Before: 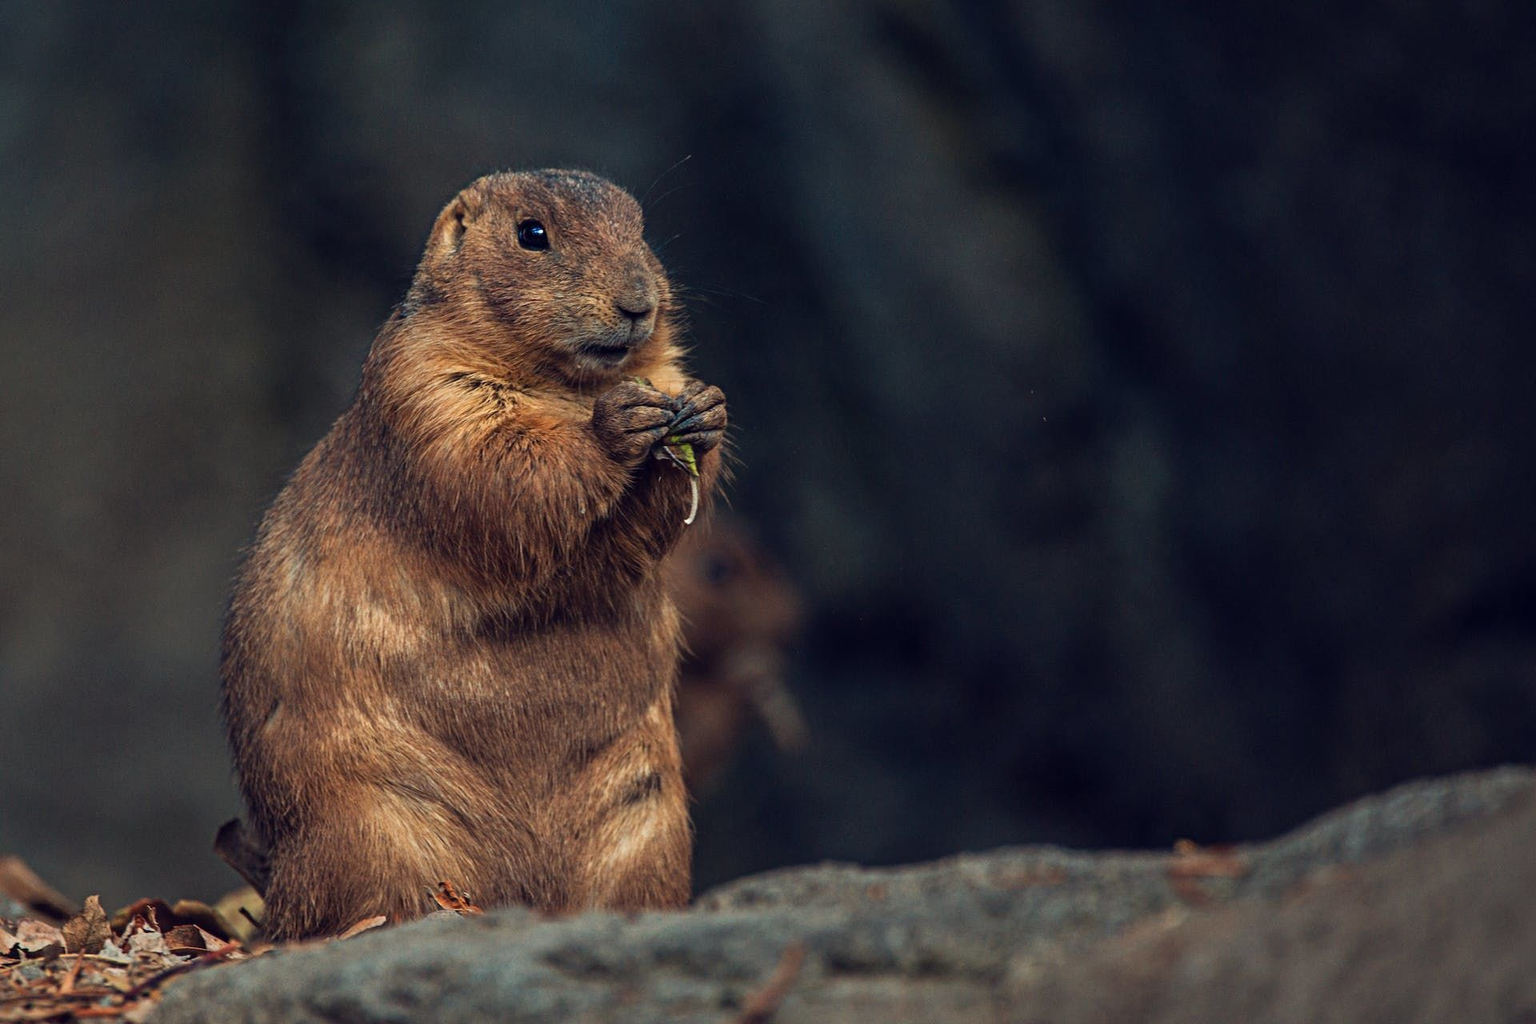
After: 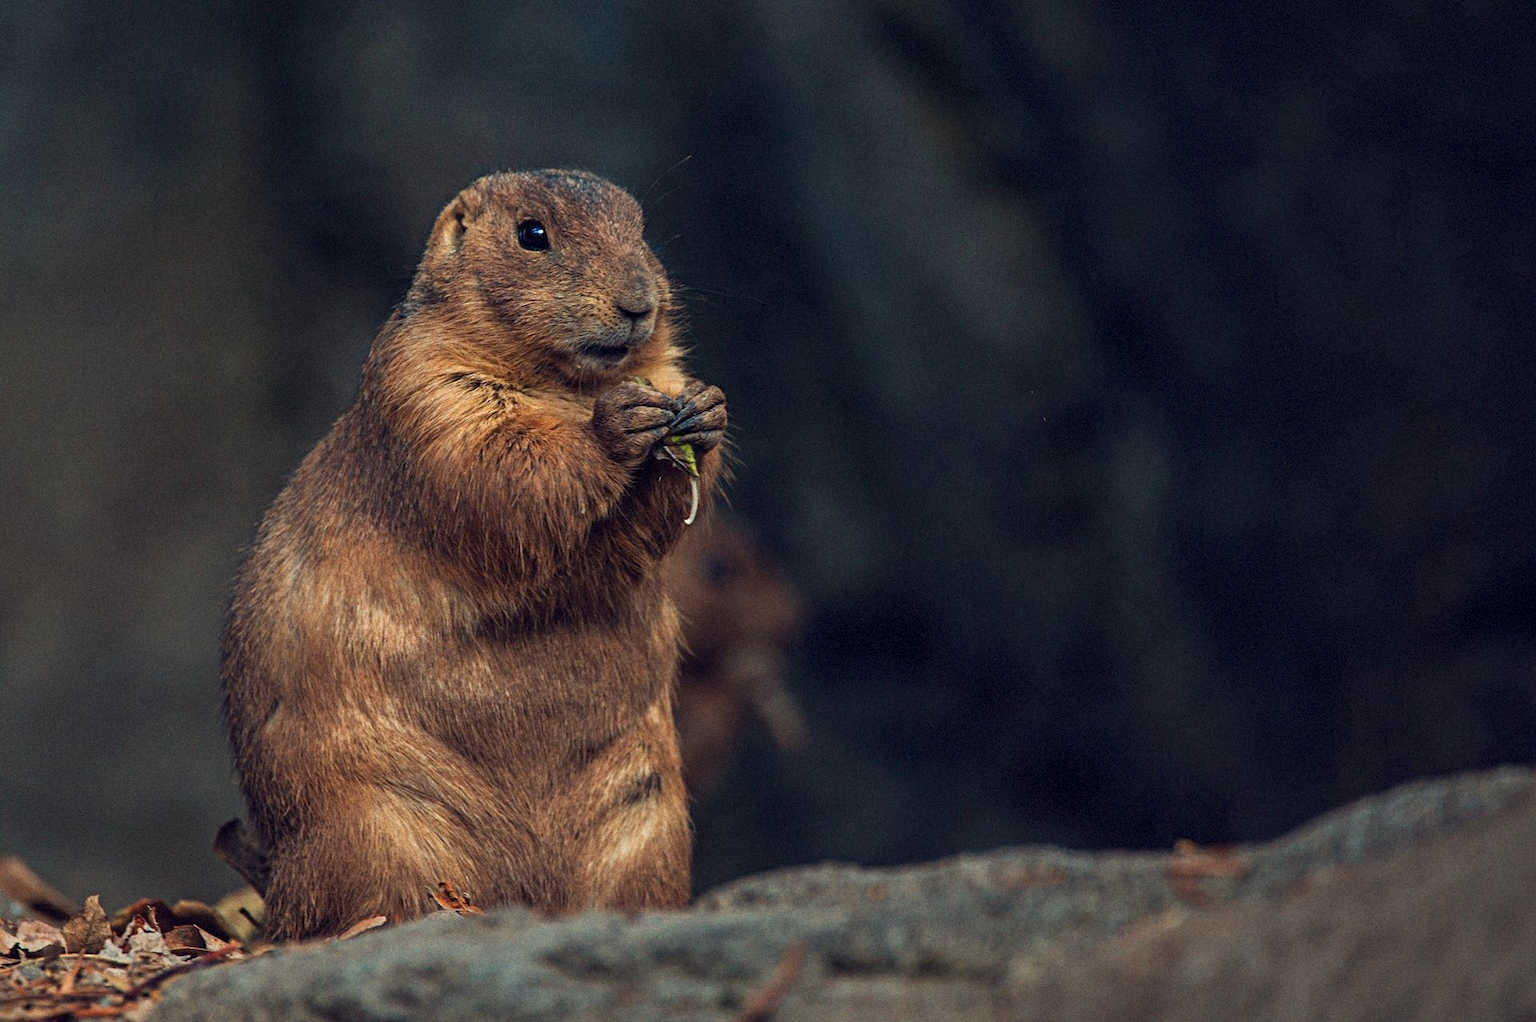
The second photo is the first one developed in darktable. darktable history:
grain: mid-tones bias 0%
crop: top 0.05%, bottom 0.098%
